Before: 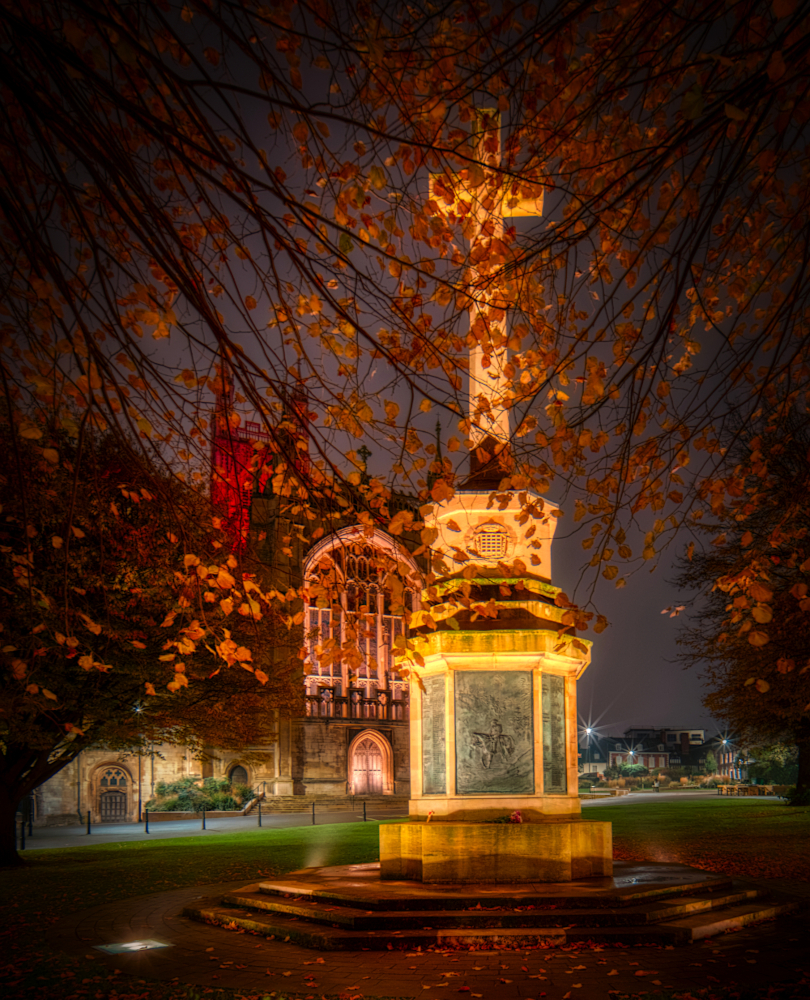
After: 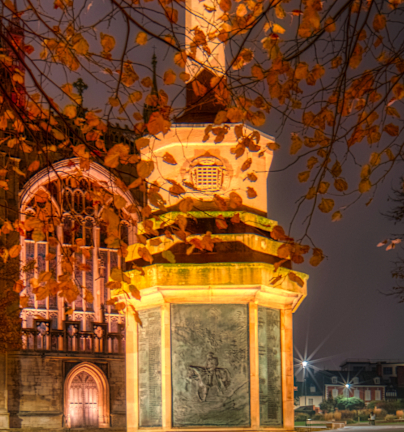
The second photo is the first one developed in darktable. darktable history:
crop: left 35.111%, top 36.796%, right 14.901%, bottom 19.983%
